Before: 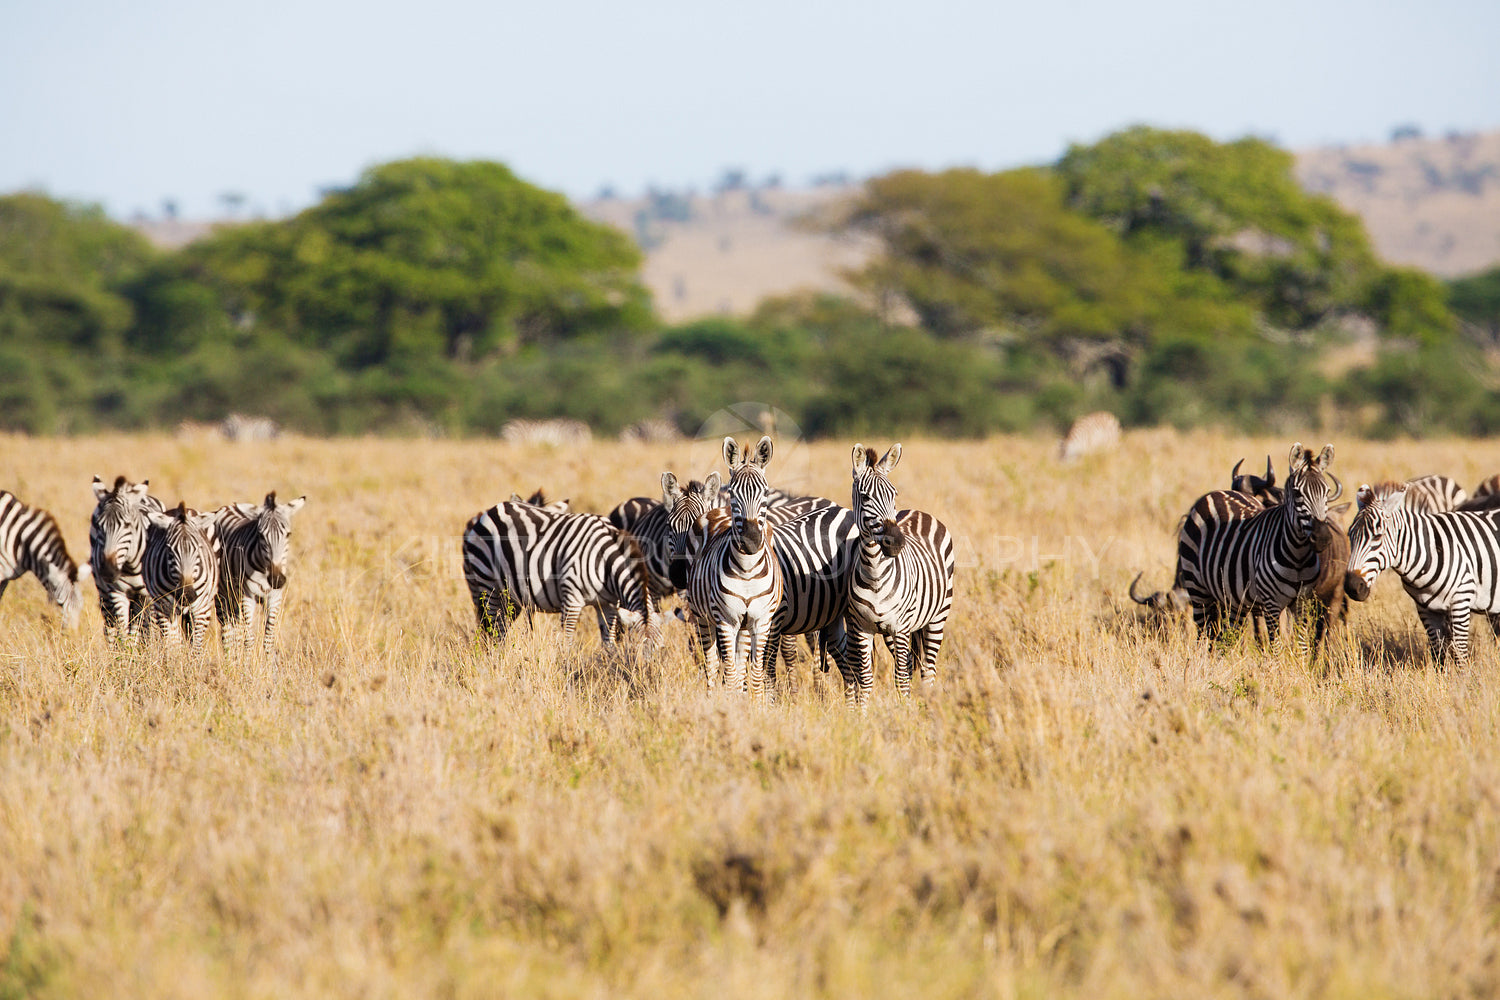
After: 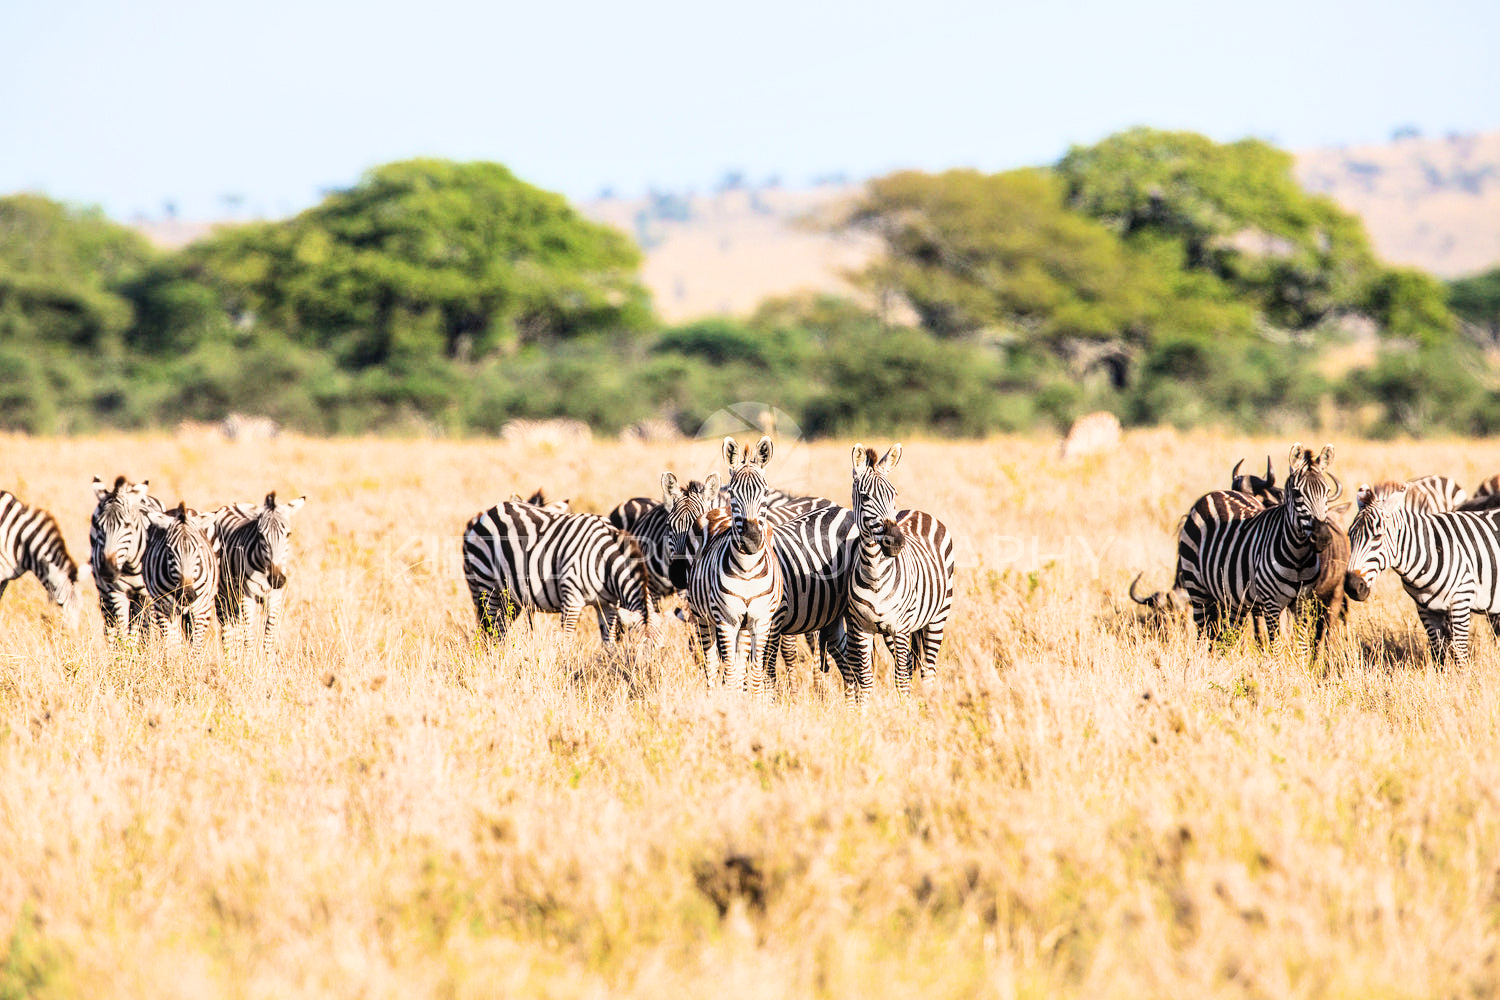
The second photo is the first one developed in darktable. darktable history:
exposure: exposure 1 EV, compensate highlight preservation false
filmic rgb: black relative exposure -16 EV, white relative exposure 5.25 EV, hardness 5.9, contrast 1.255, color science v6 (2022)
local contrast: on, module defaults
